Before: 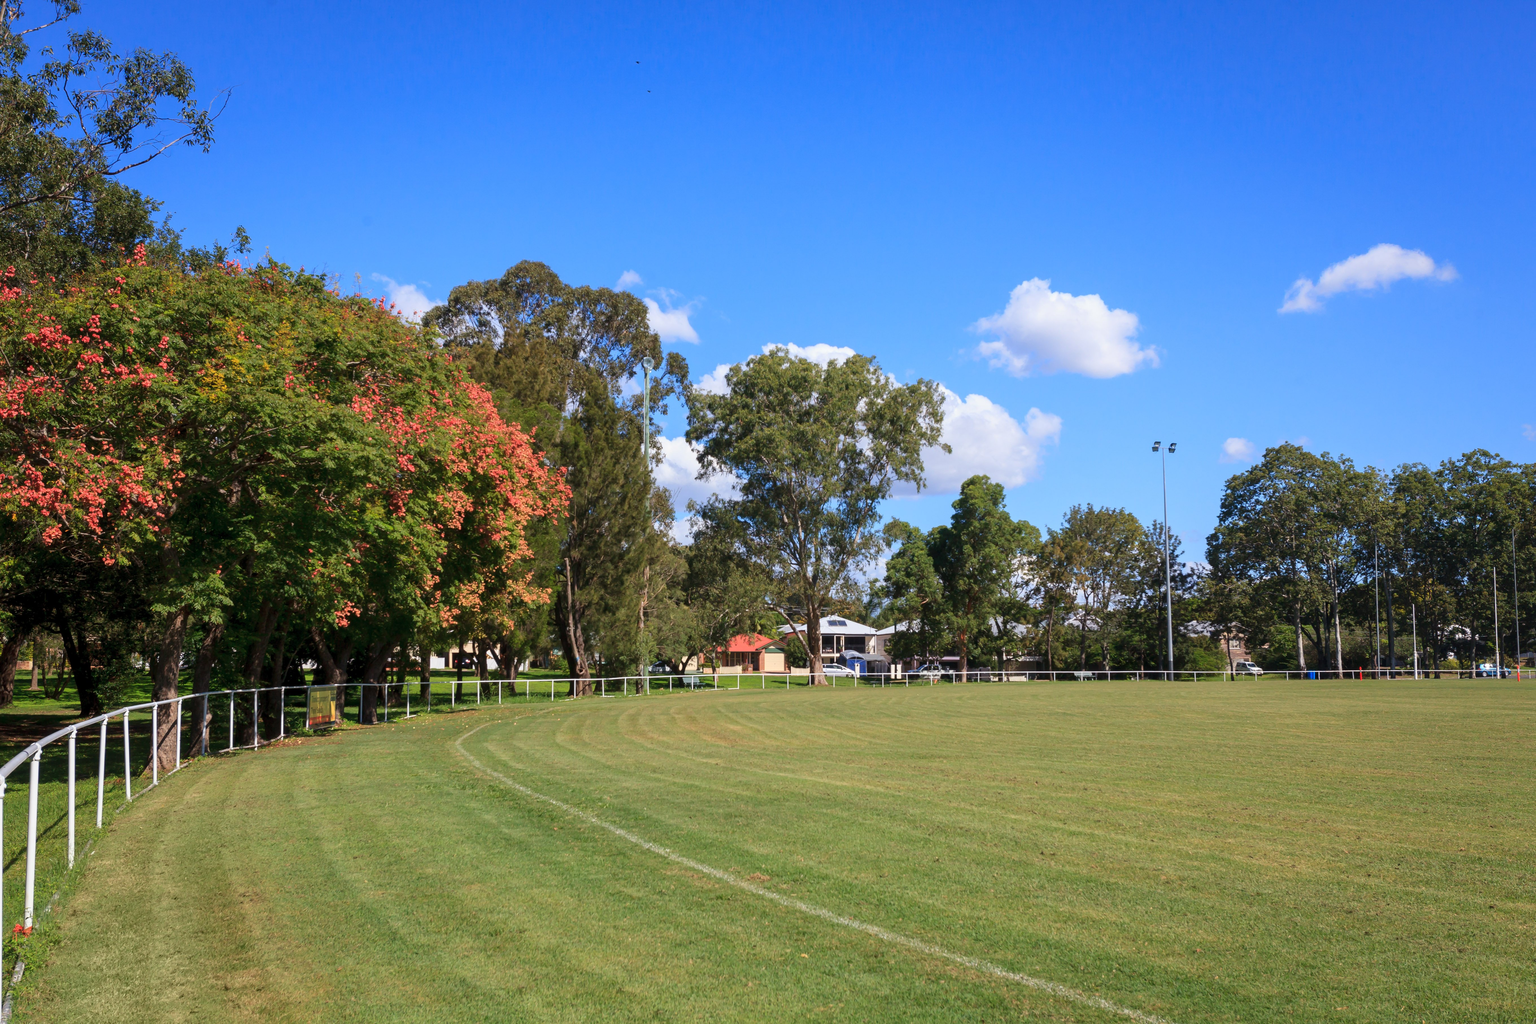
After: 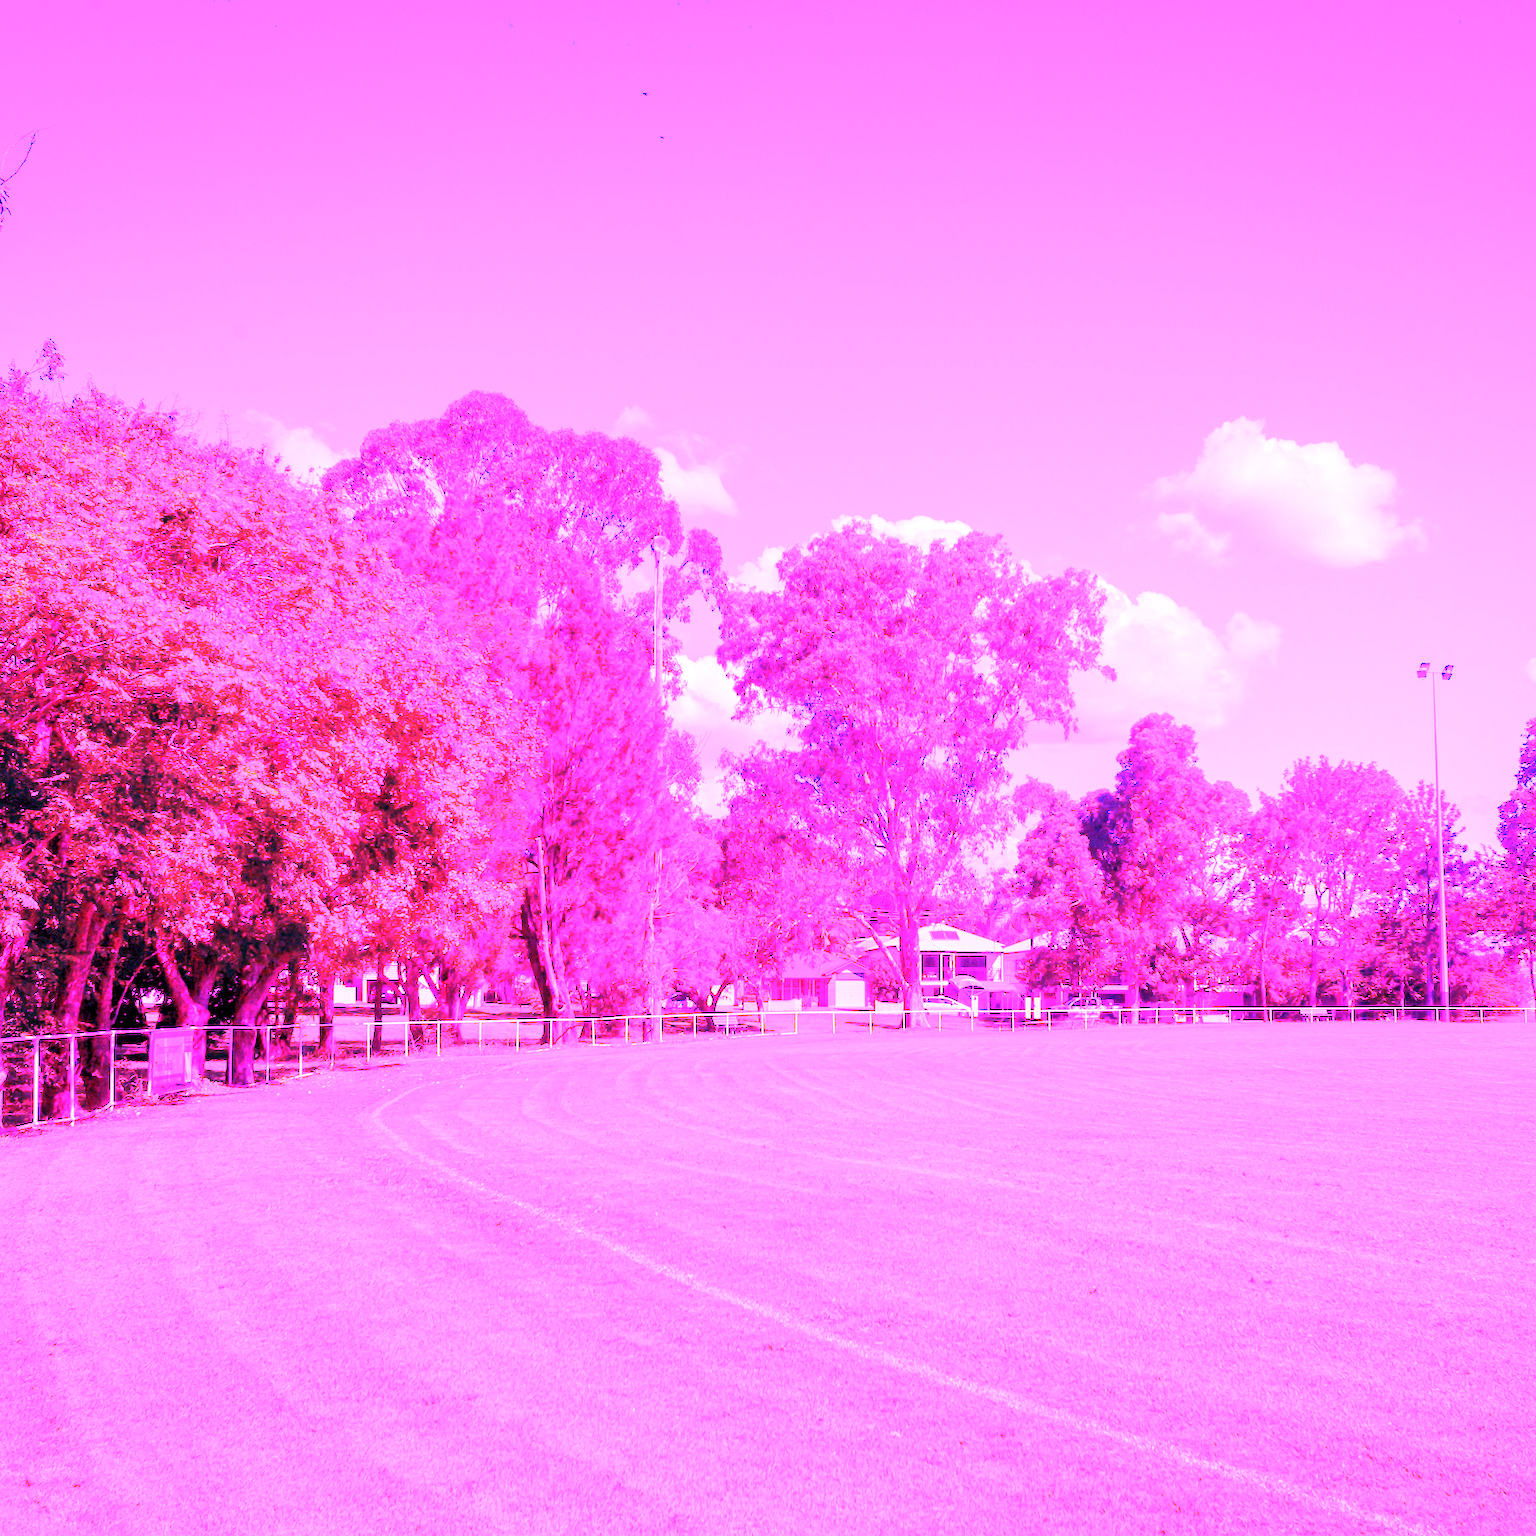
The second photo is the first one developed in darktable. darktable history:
white balance: red 8, blue 8
exposure: exposure 0.131 EV, compensate highlight preservation false
crop and rotate: left 13.537%, right 19.796%
